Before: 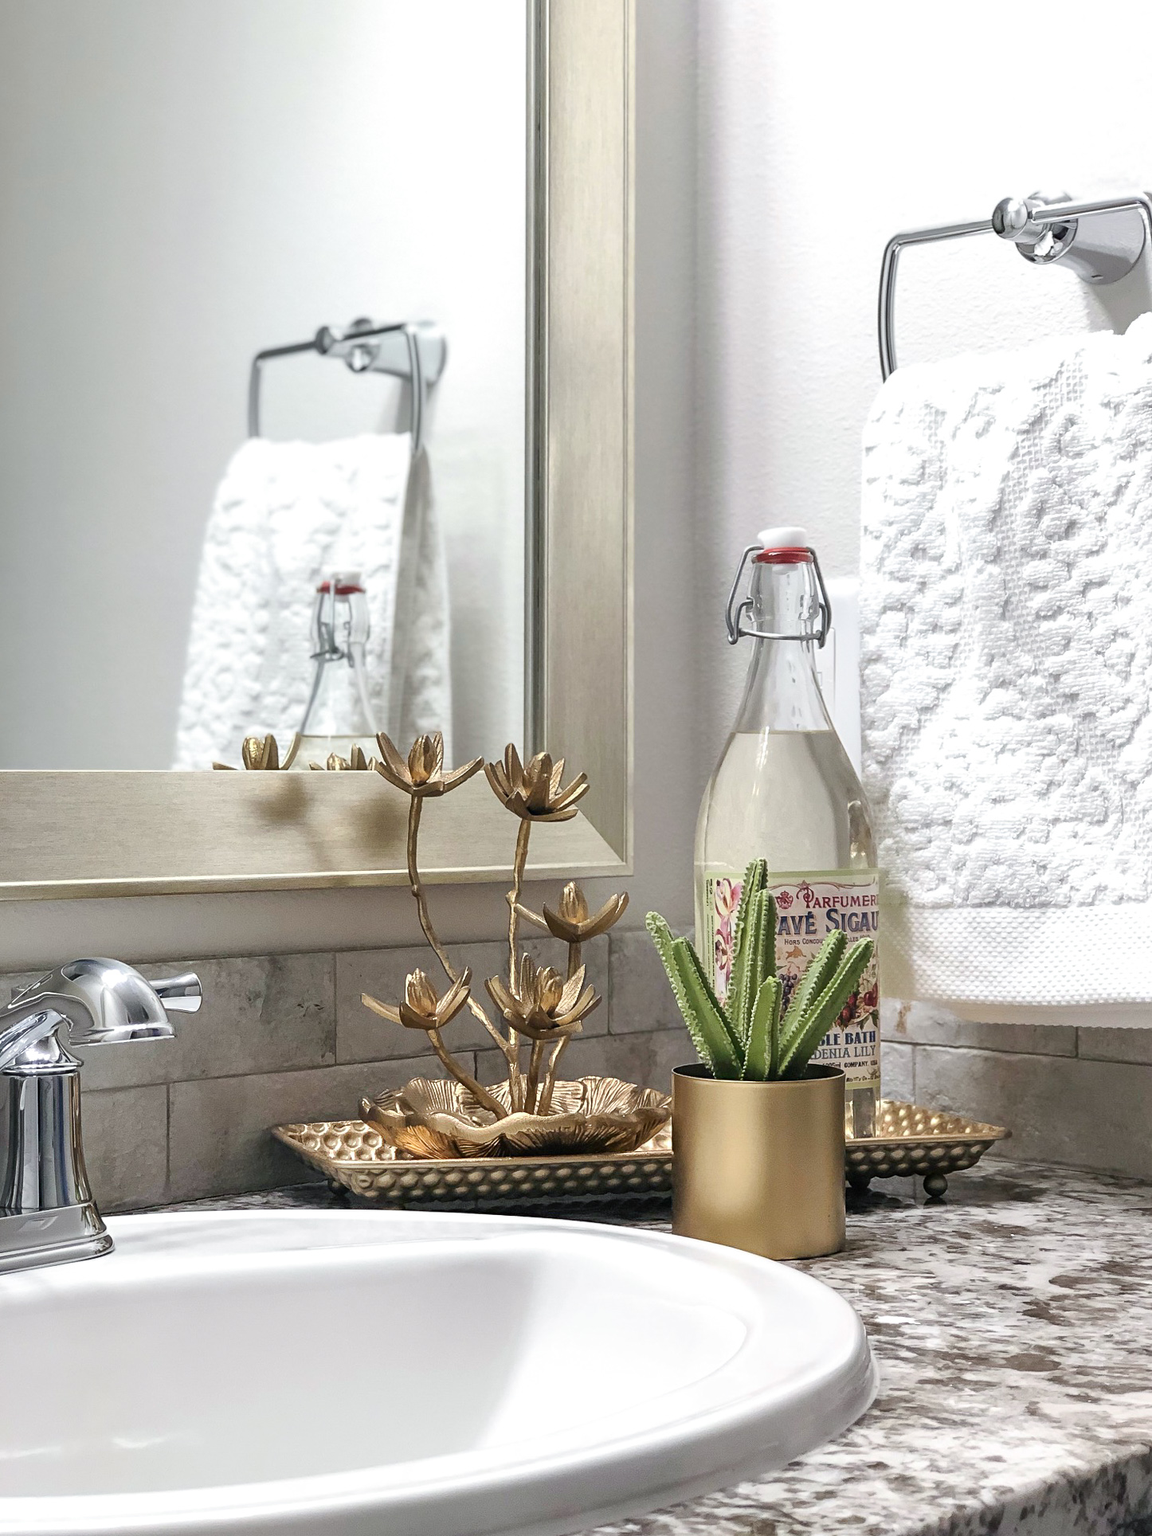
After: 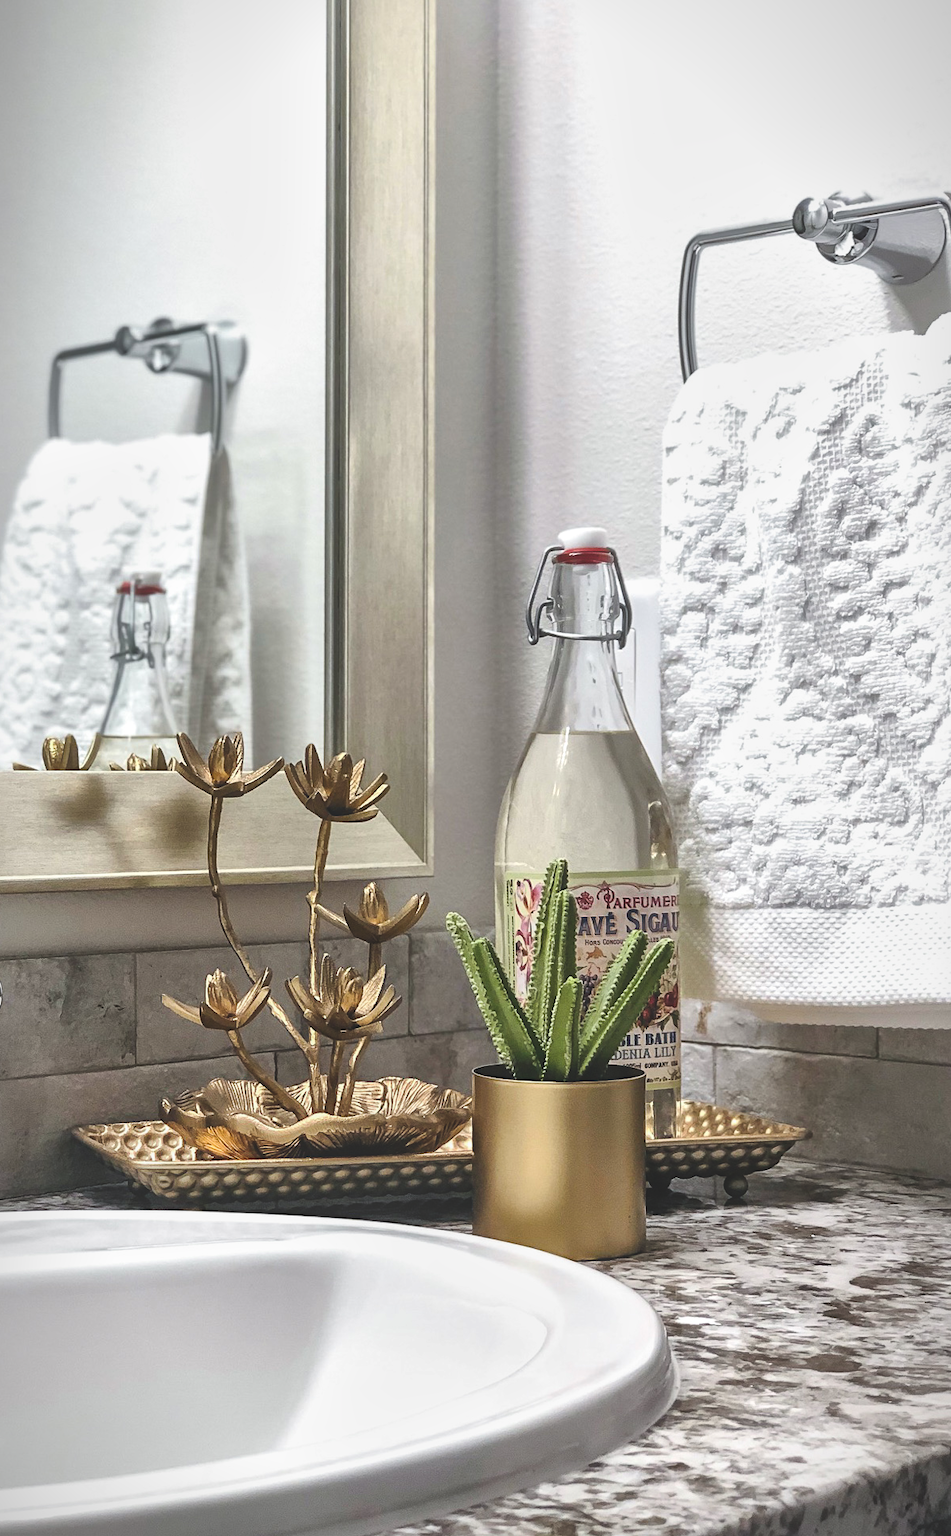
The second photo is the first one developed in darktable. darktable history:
color balance rgb: perceptual saturation grading › global saturation 30.785%, perceptual brilliance grading › highlights 2.981%
vignetting: fall-off start 99.21%, fall-off radius 64.98%, automatic ratio true
crop: left 17.367%, bottom 0.033%
exposure: black level correction -0.043, exposure 0.065 EV, compensate exposure bias true, compensate highlight preservation false
local contrast: mode bilateral grid, contrast 21, coarseness 50, detail 162%, midtone range 0.2
